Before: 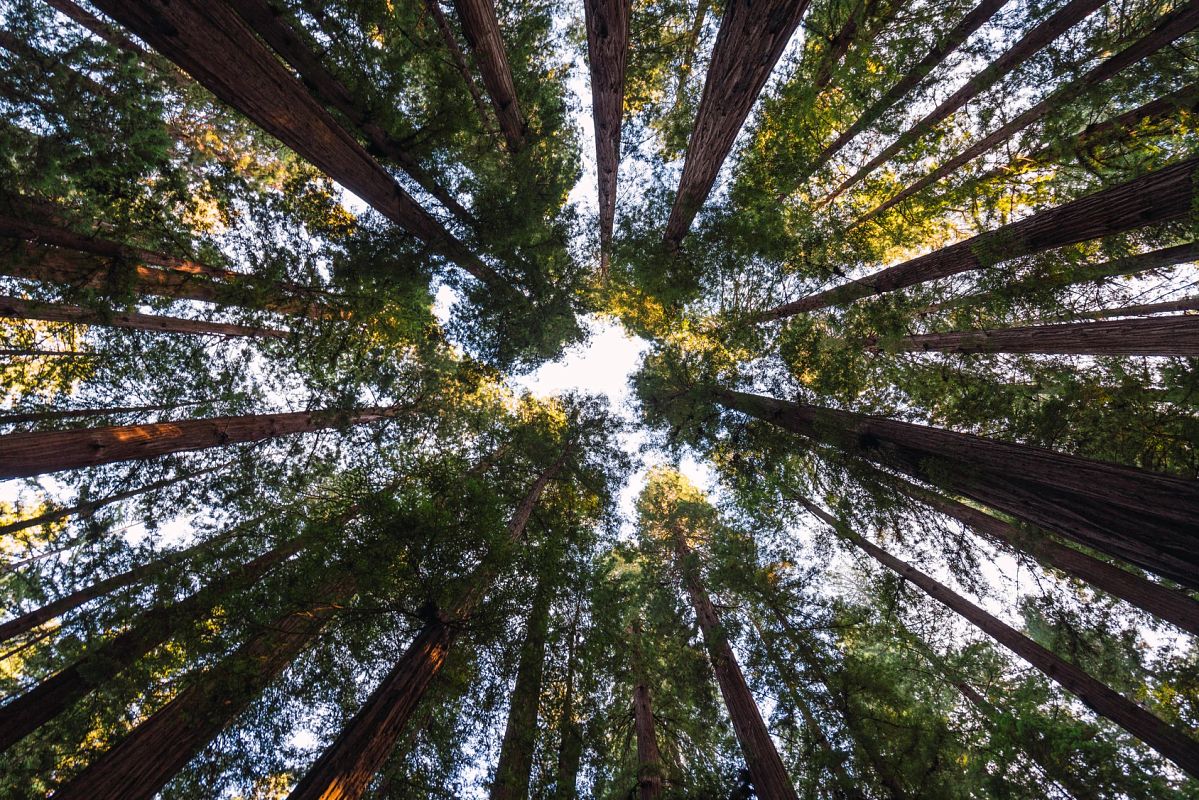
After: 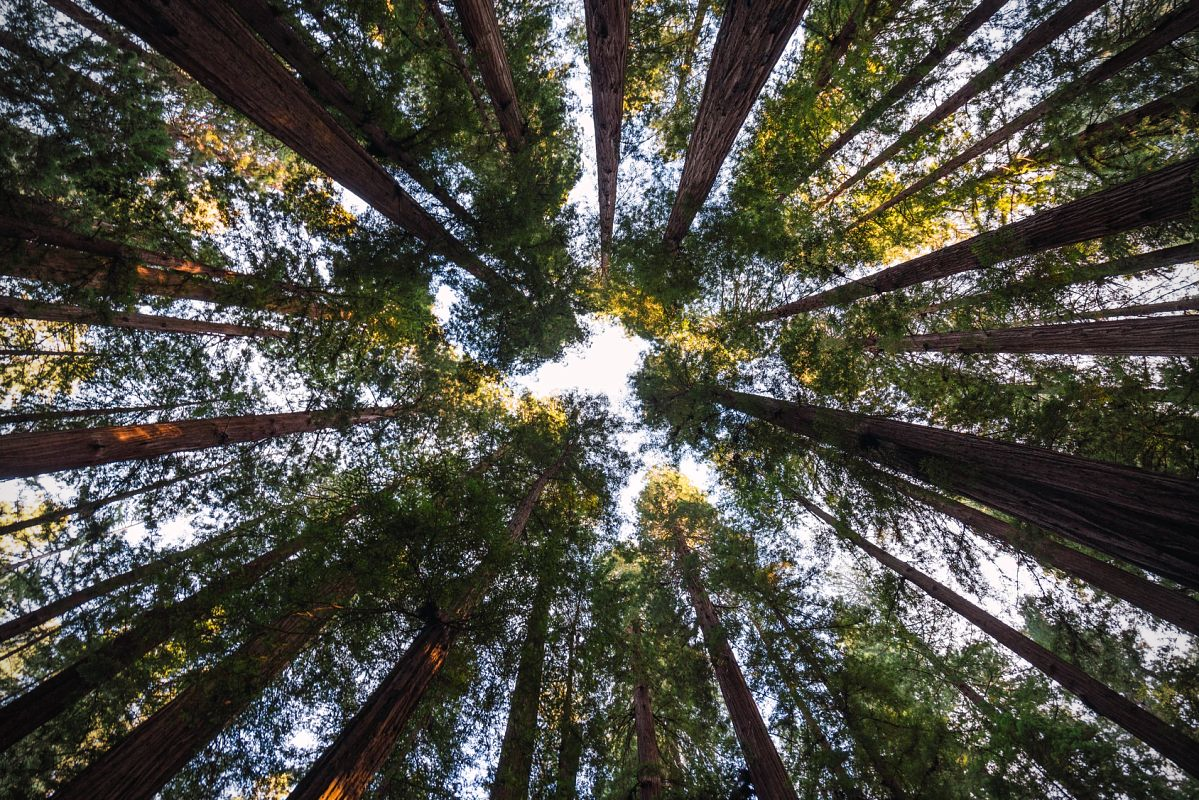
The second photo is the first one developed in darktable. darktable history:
tone equalizer: on, module defaults
vignetting: on, module defaults
